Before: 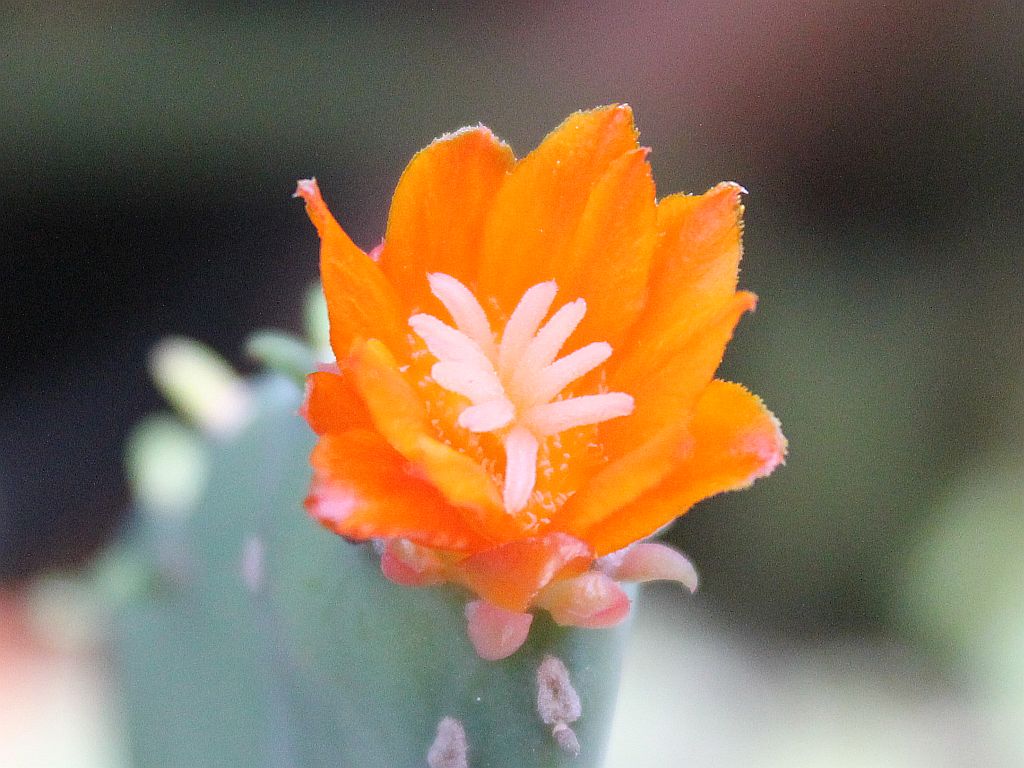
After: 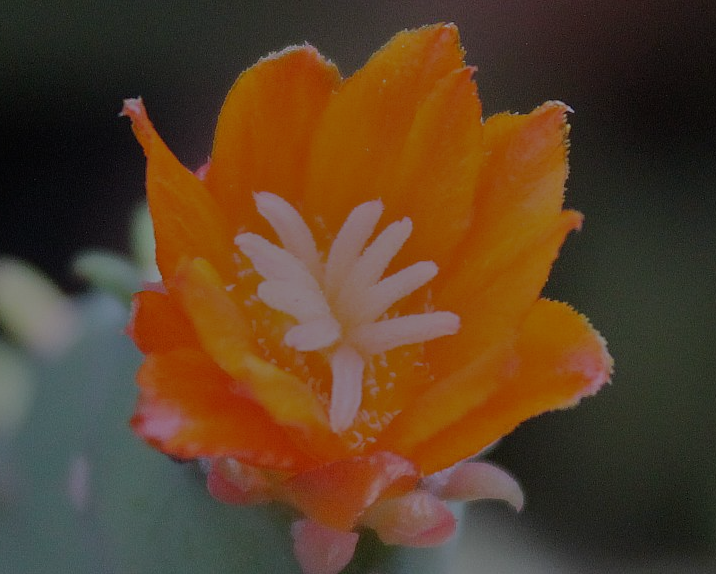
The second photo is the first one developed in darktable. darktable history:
crop and rotate: left 17.046%, top 10.659%, right 12.989%, bottom 14.553%
tone equalizer: -8 EV -2 EV, -7 EV -2 EV, -6 EV -2 EV, -5 EV -2 EV, -4 EV -2 EV, -3 EV -2 EV, -2 EV -2 EV, -1 EV -1.63 EV, +0 EV -2 EV
